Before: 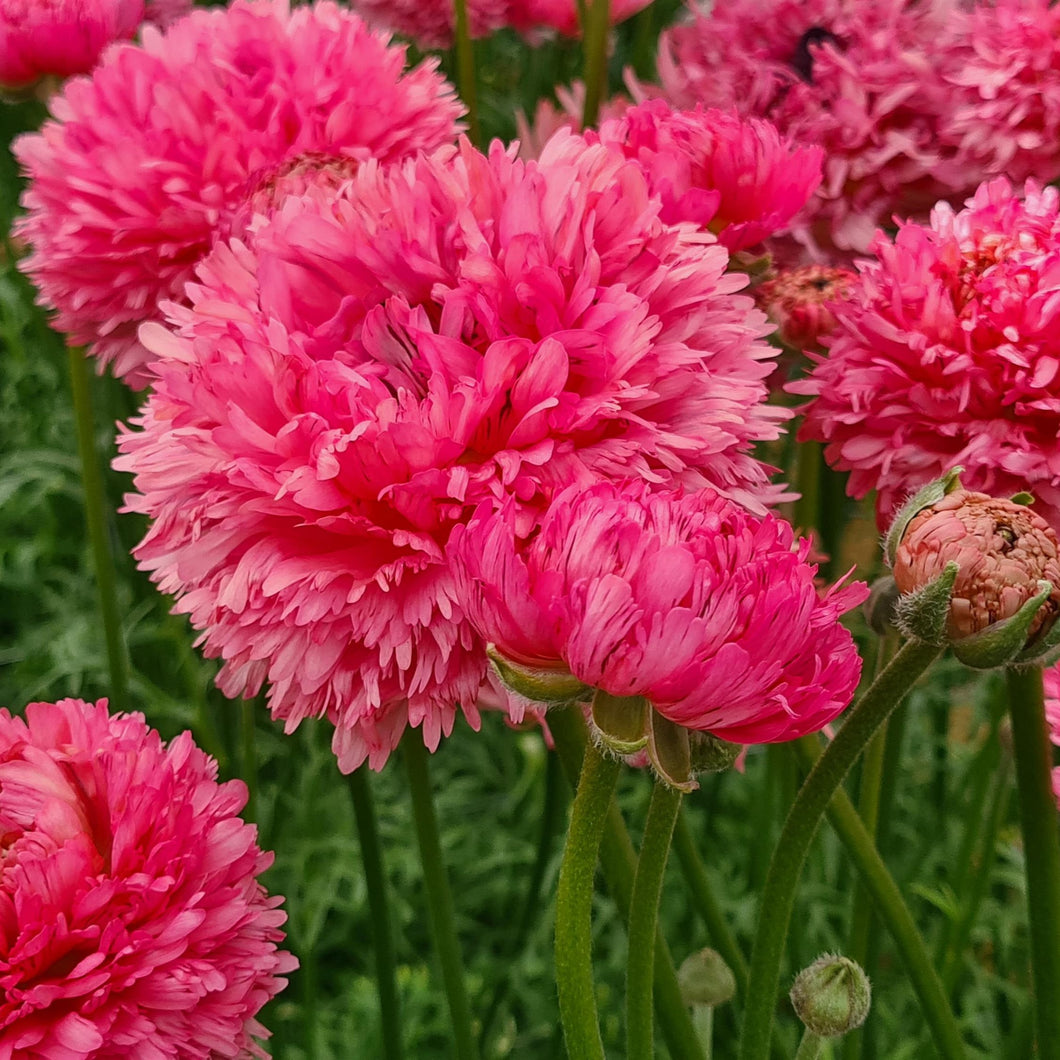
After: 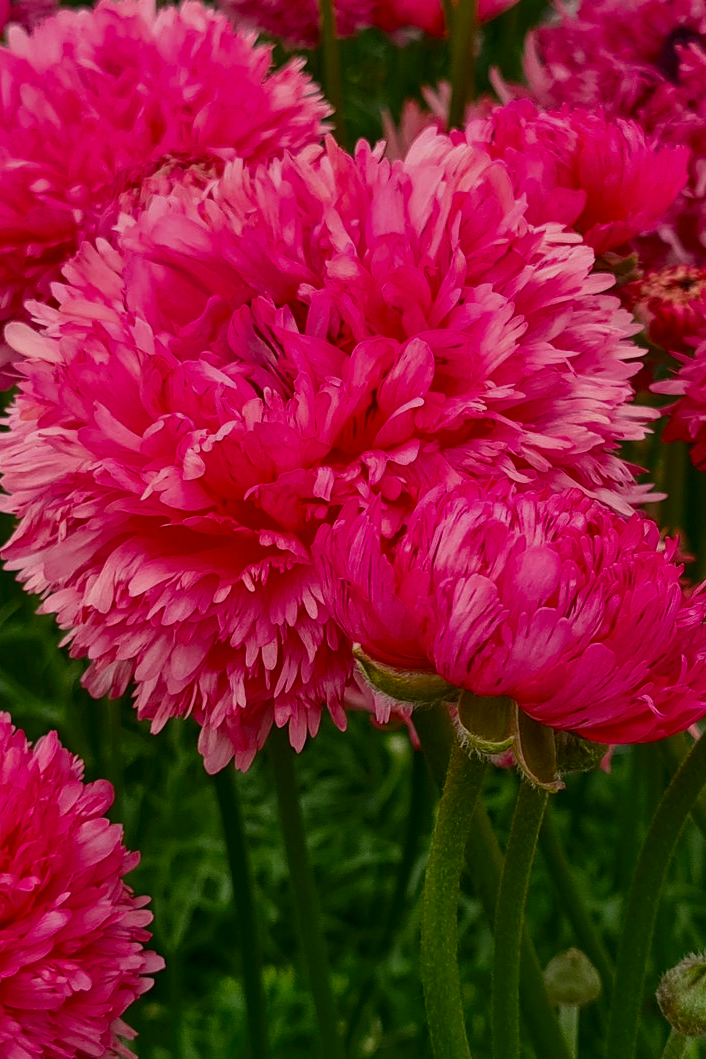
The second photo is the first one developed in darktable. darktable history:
crop and rotate: left 12.648%, right 20.685%
shadows and highlights: shadows 62.66, white point adjustment 0.37, highlights -34.44, compress 83.82%
contrast brightness saturation: brightness -0.2, saturation 0.08
